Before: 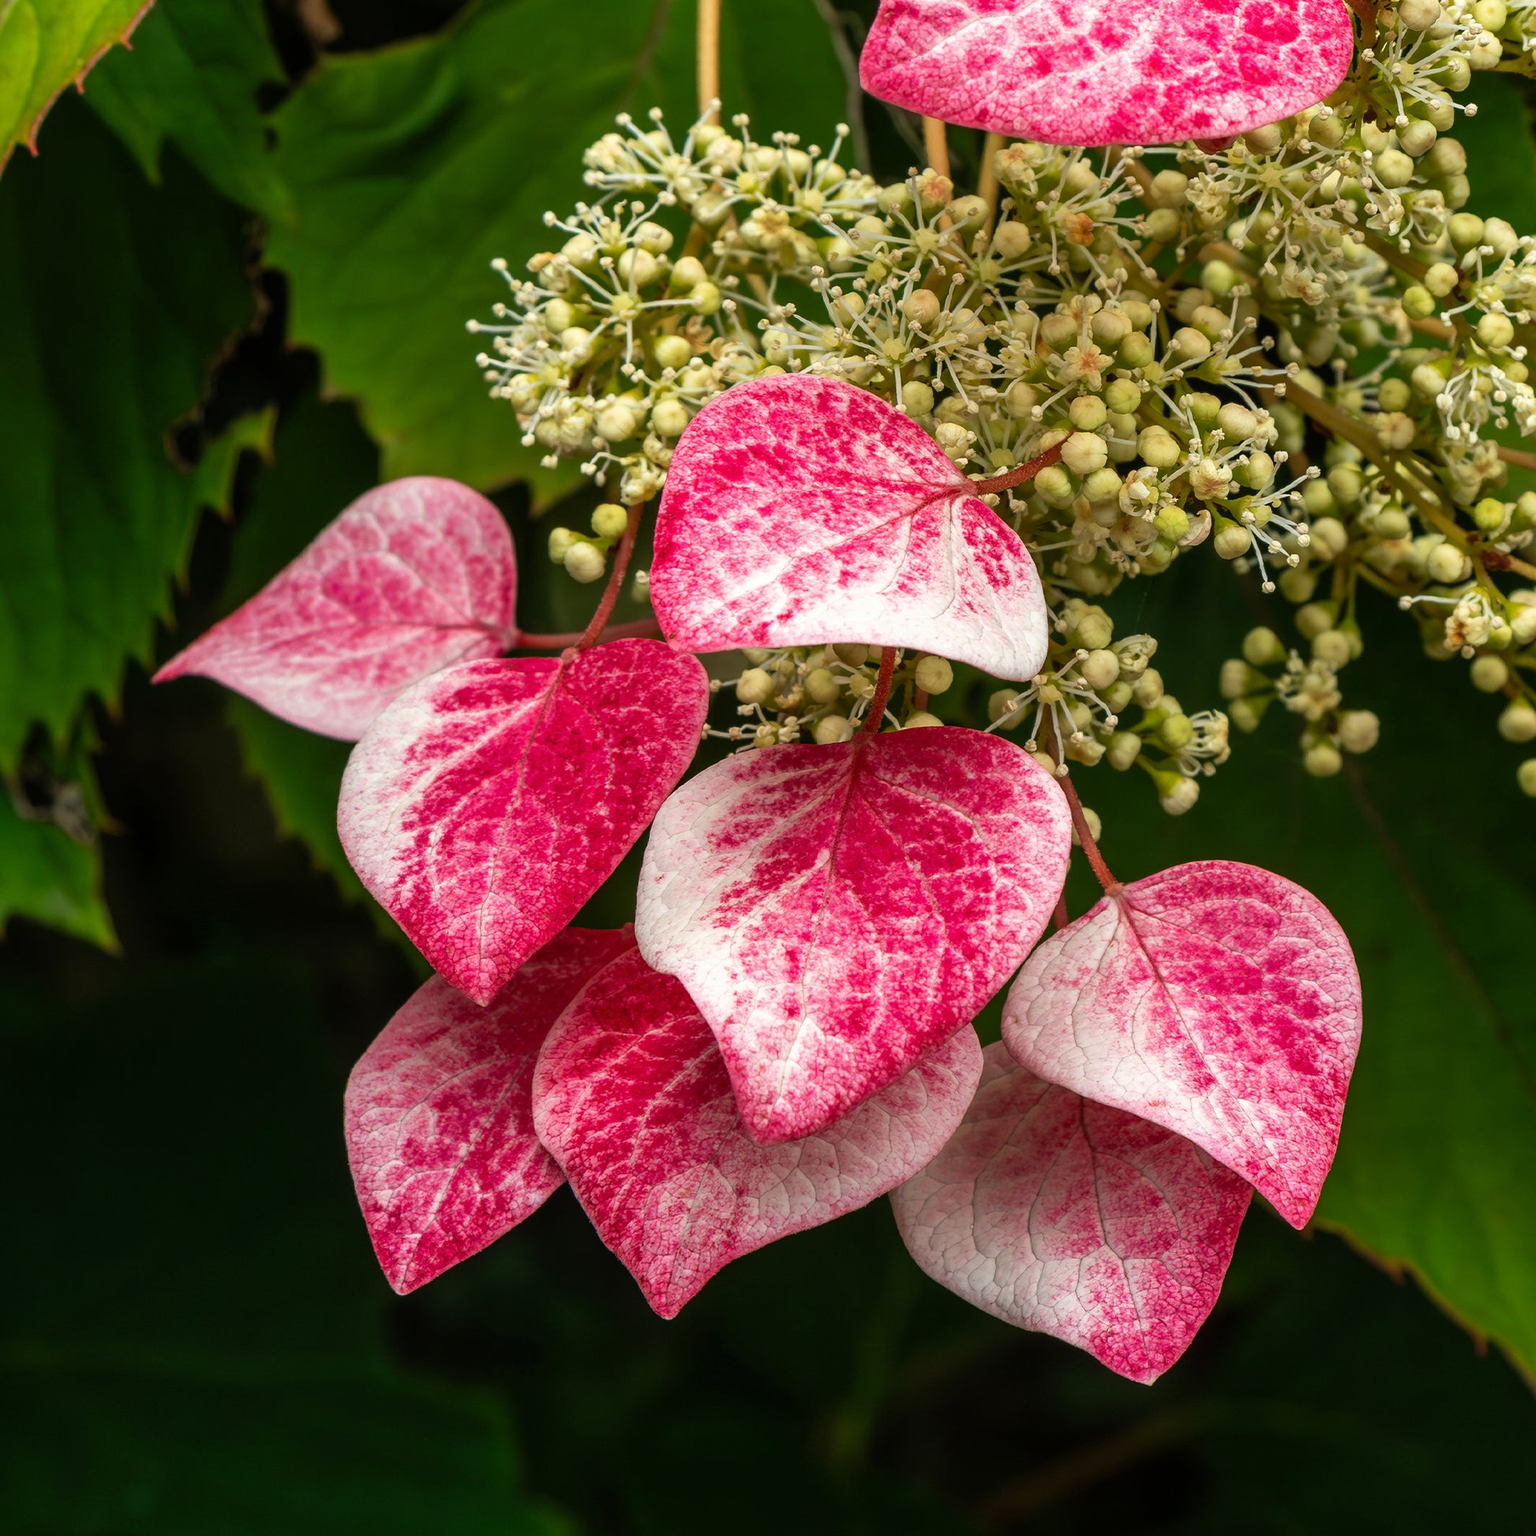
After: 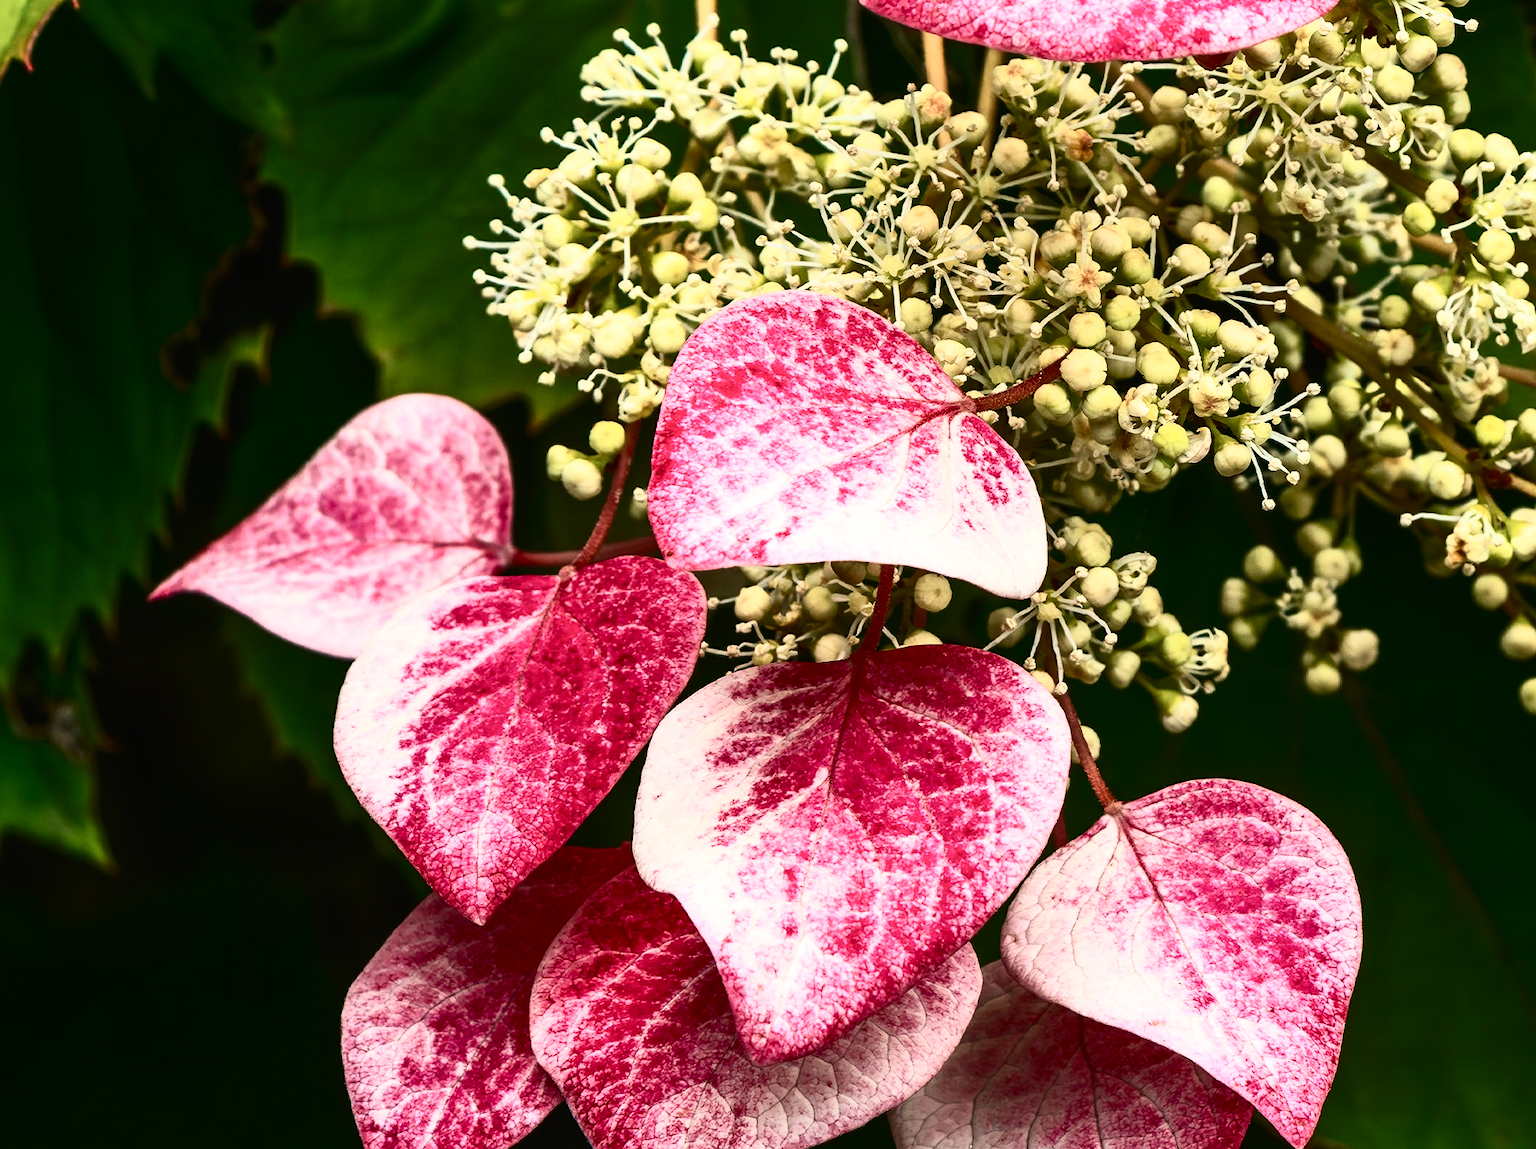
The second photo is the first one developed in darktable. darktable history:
crop: left 0.316%, top 5.506%, bottom 19.928%
contrast brightness saturation: contrast 0.273
tone curve: curves: ch0 [(0, 0.013) (0.198, 0.175) (0.512, 0.582) (0.625, 0.754) (0.81, 0.934) (1, 1)], color space Lab, independent channels, preserve colors none
